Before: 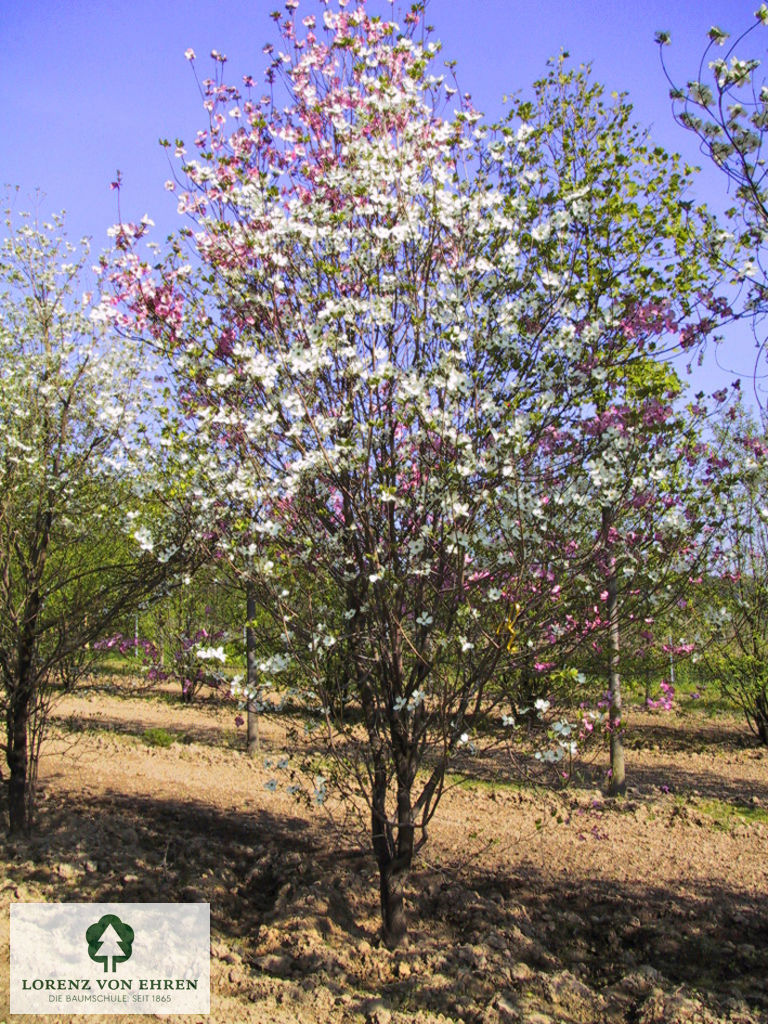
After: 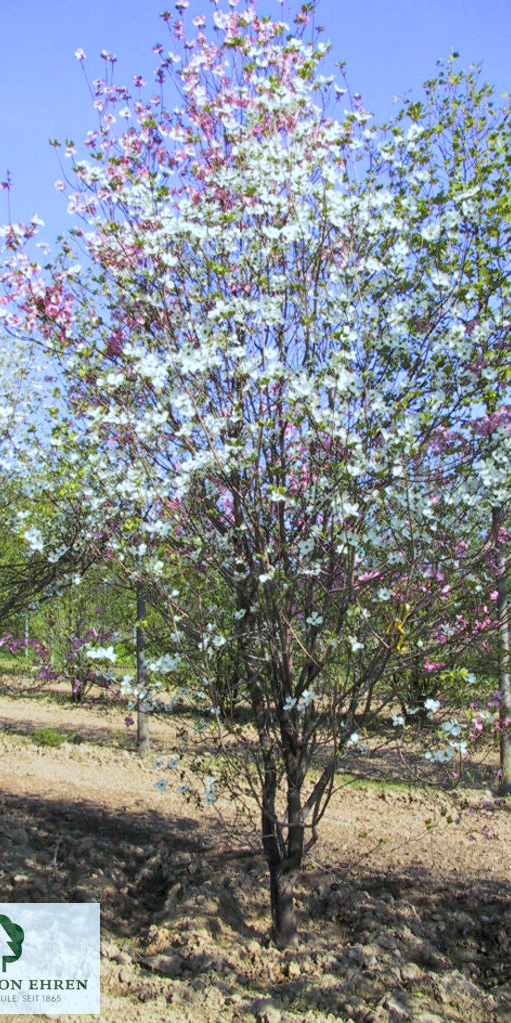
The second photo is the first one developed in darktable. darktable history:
crop and rotate: left 14.385%, right 18.948%
color calibration: illuminant F (fluorescent), F source F9 (Cool White Deluxe 4150 K) – high CRI, x 0.374, y 0.373, temperature 4158.34 K
